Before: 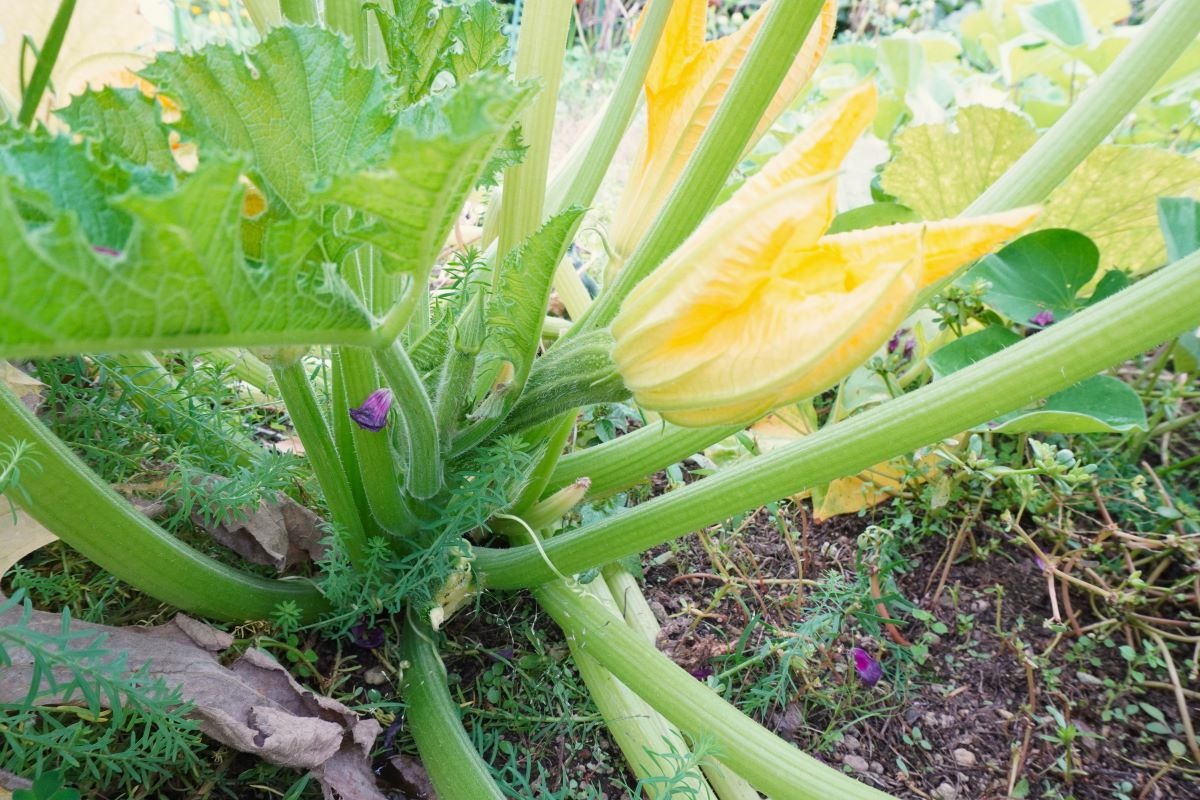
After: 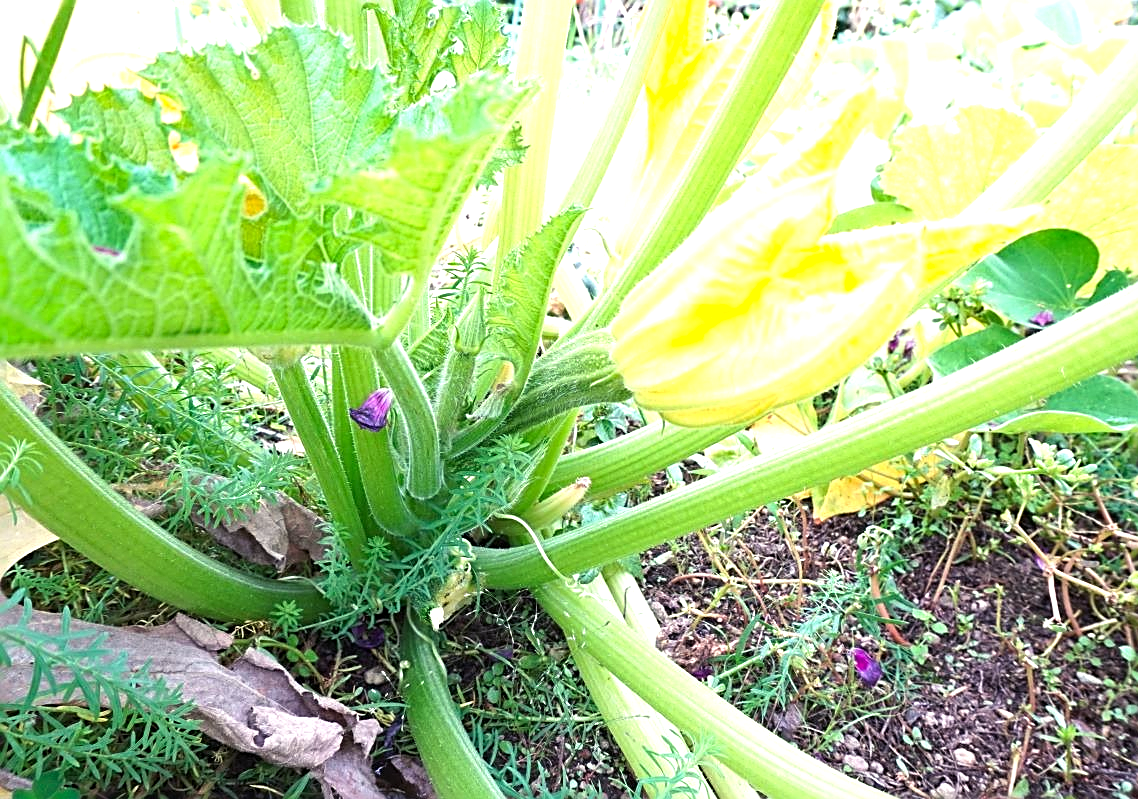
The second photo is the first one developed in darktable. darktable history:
exposure: black level correction 0, exposure 0.9 EV, compensate highlight preservation false
color balance: gamma [0.9, 0.988, 0.975, 1.025], gain [1.05, 1, 1, 1]
crop and rotate: right 5.167%
sharpen: radius 2.676, amount 0.669
